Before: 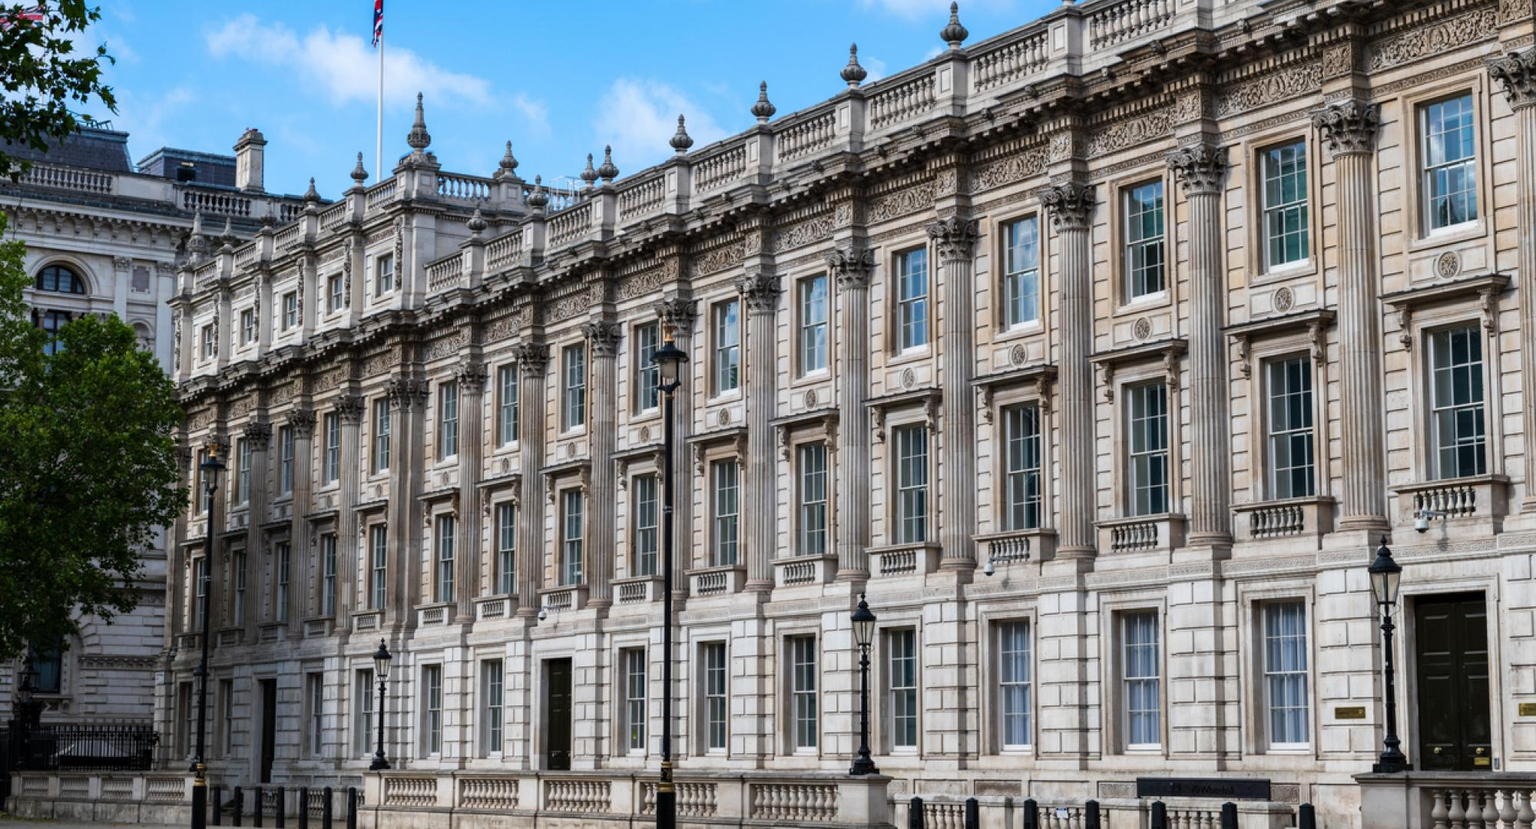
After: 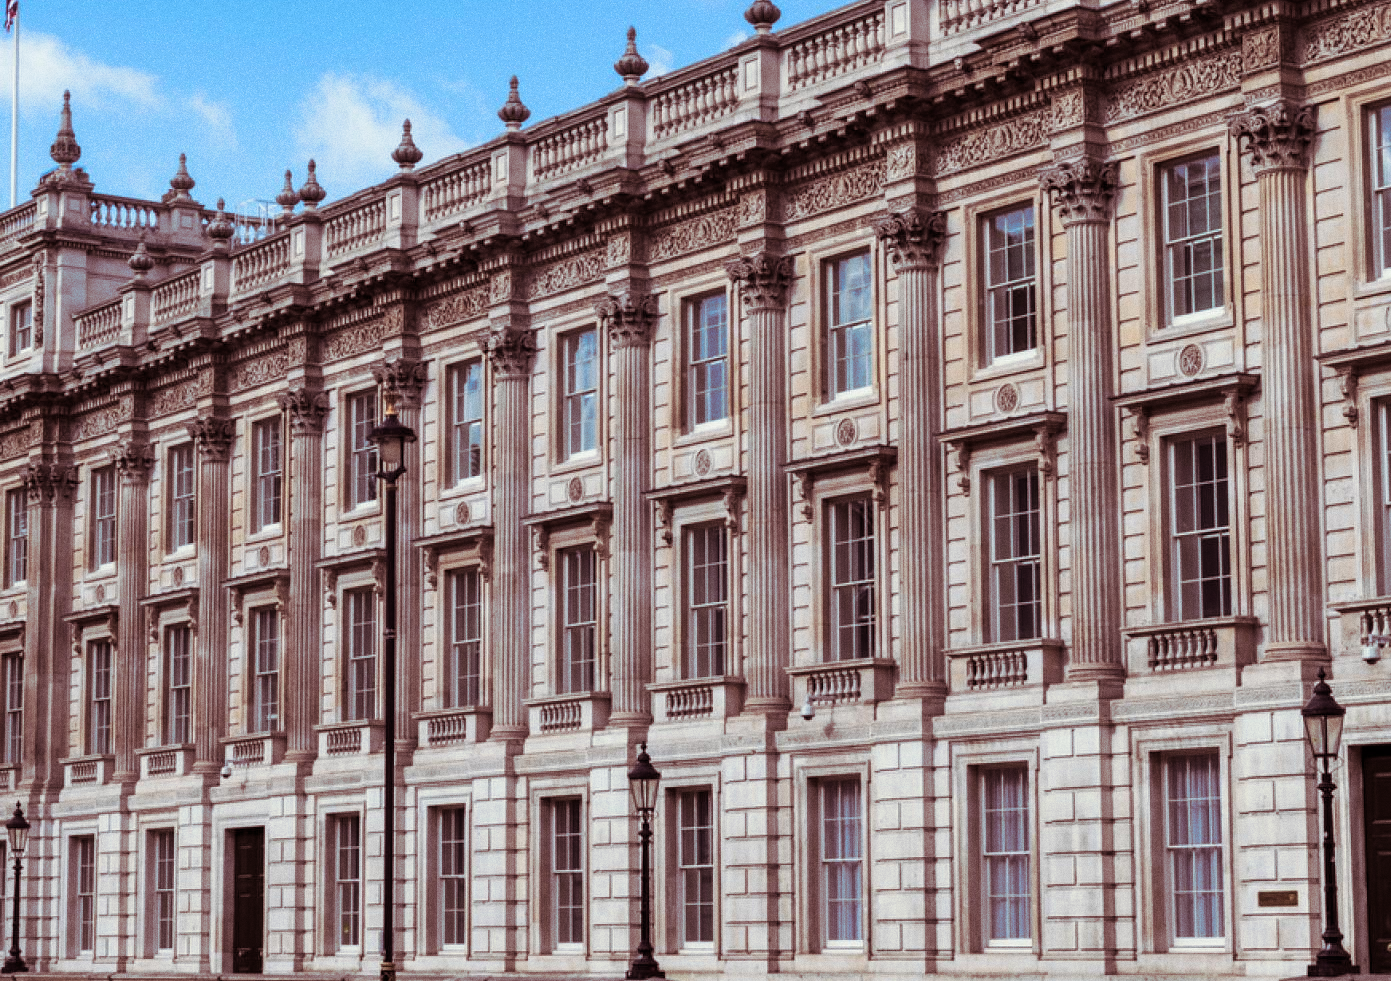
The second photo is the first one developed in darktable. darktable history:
grain: coarseness 0.09 ISO
crop and rotate: left 24.034%, top 2.838%, right 6.406%, bottom 6.299%
split-toning: on, module defaults
